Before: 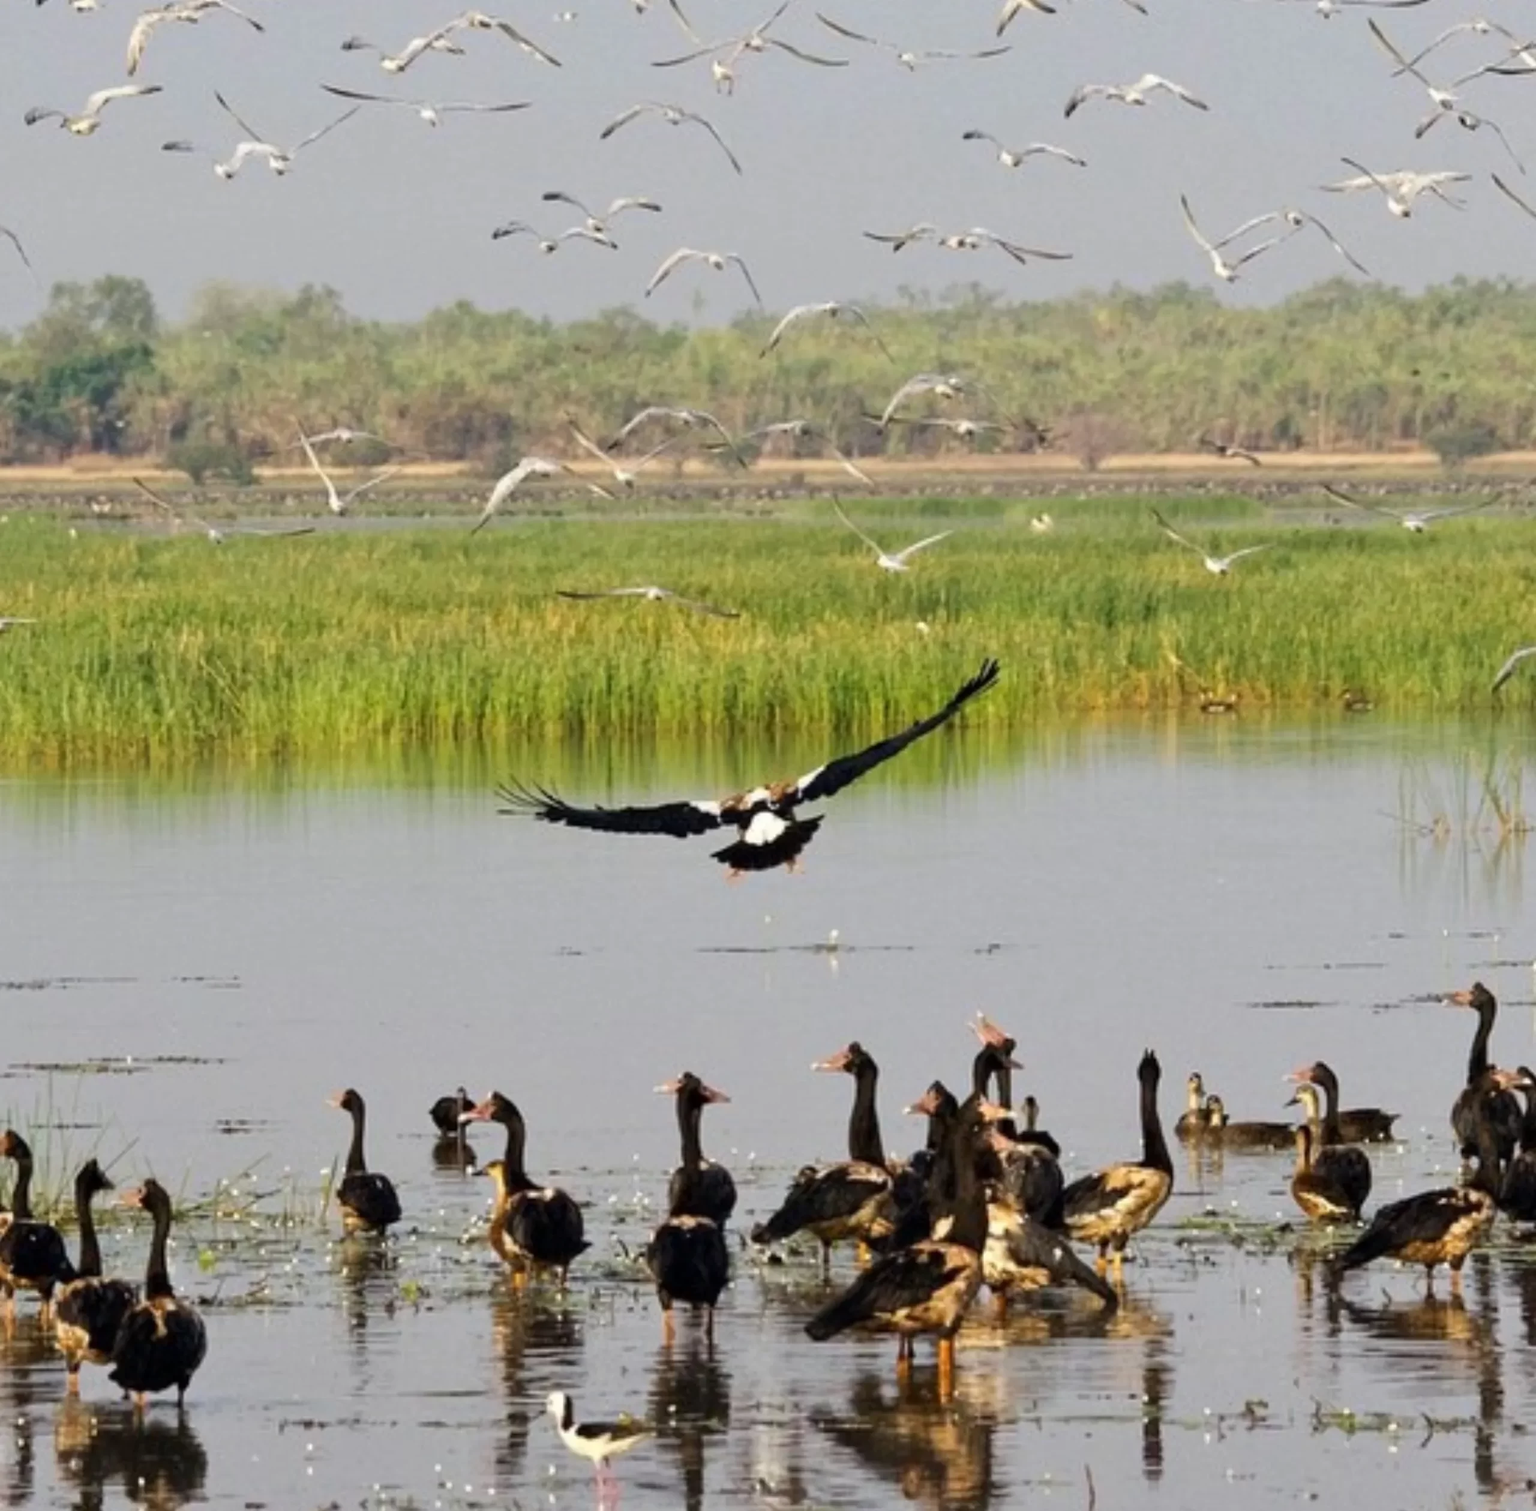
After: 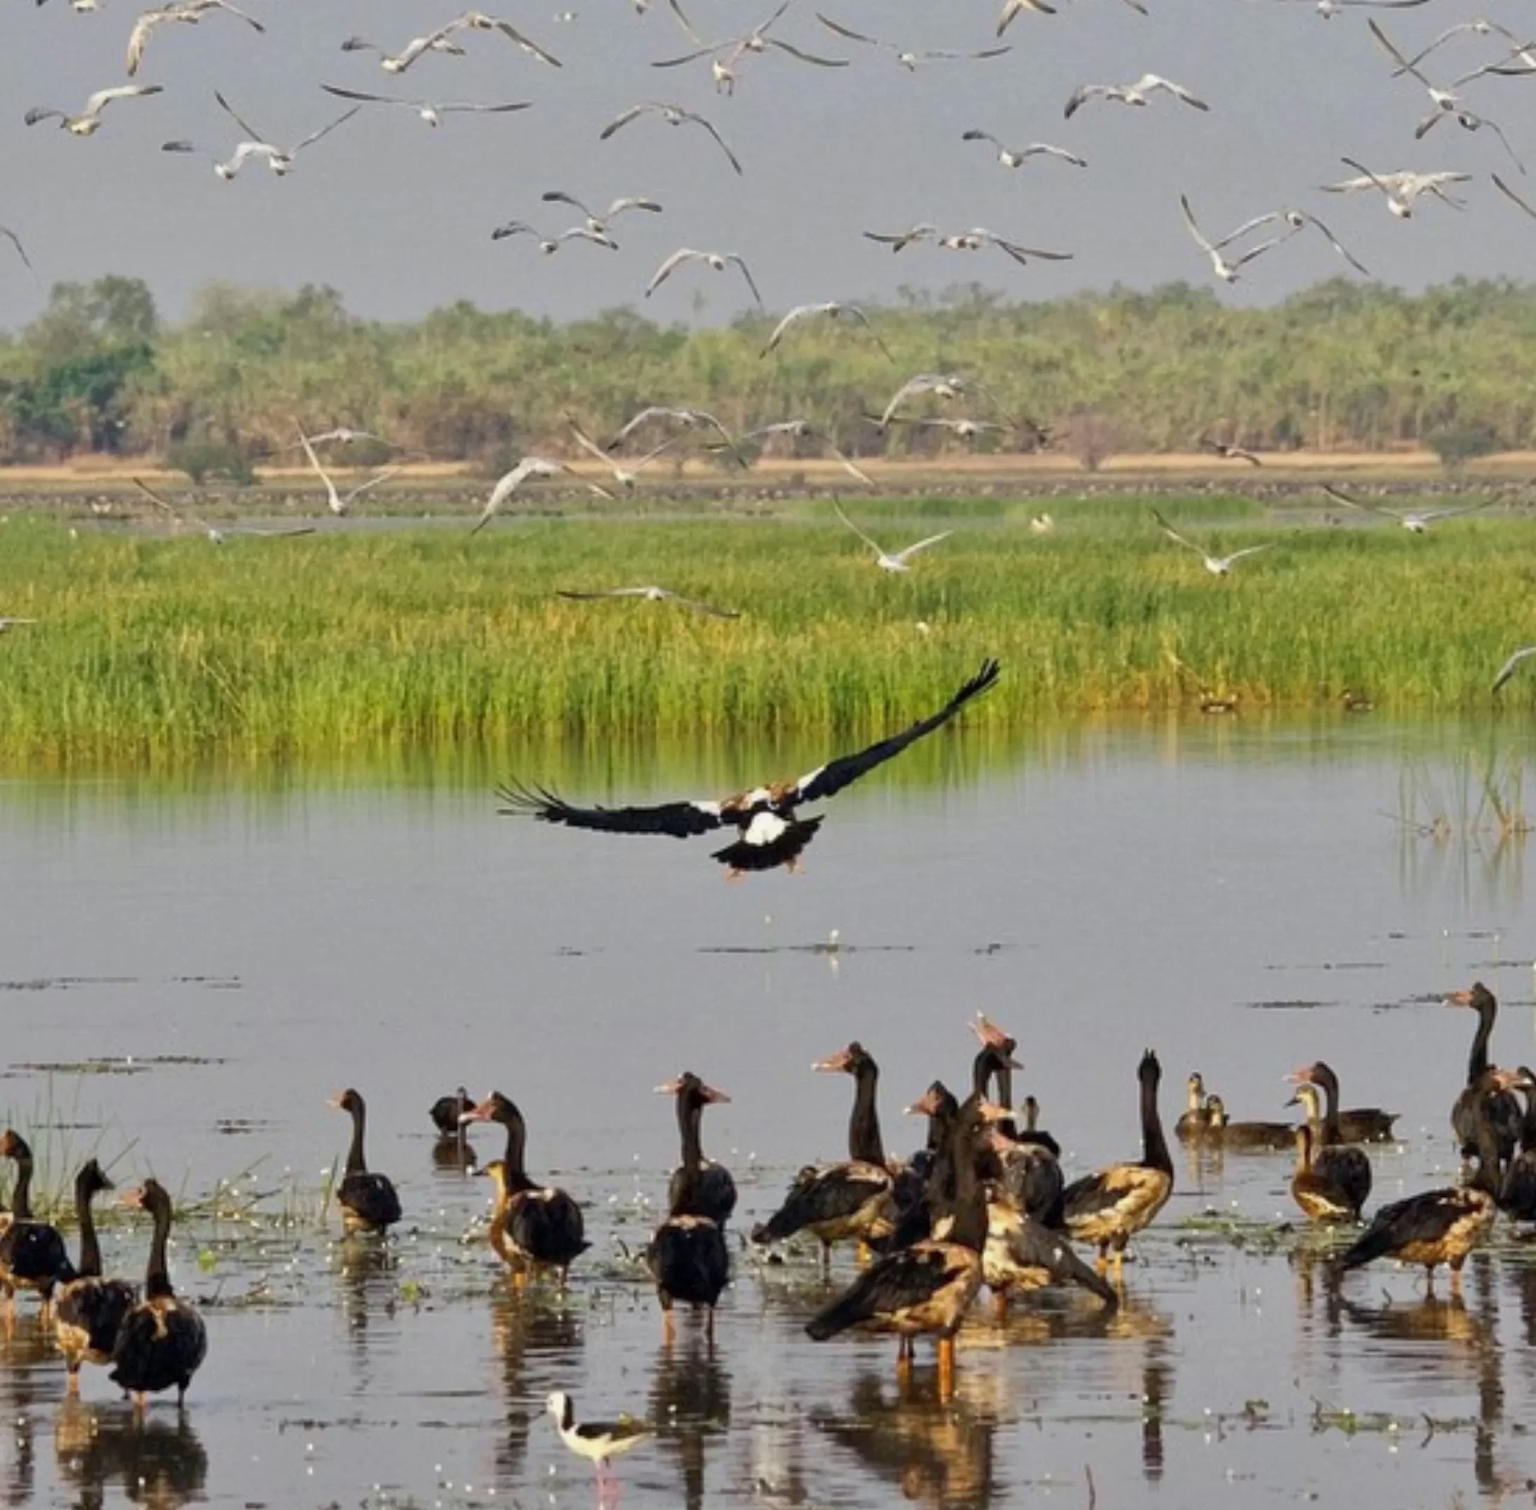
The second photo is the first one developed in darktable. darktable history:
exposure: exposure -0.072 EV, compensate highlight preservation false
shadows and highlights: on, module defaults
